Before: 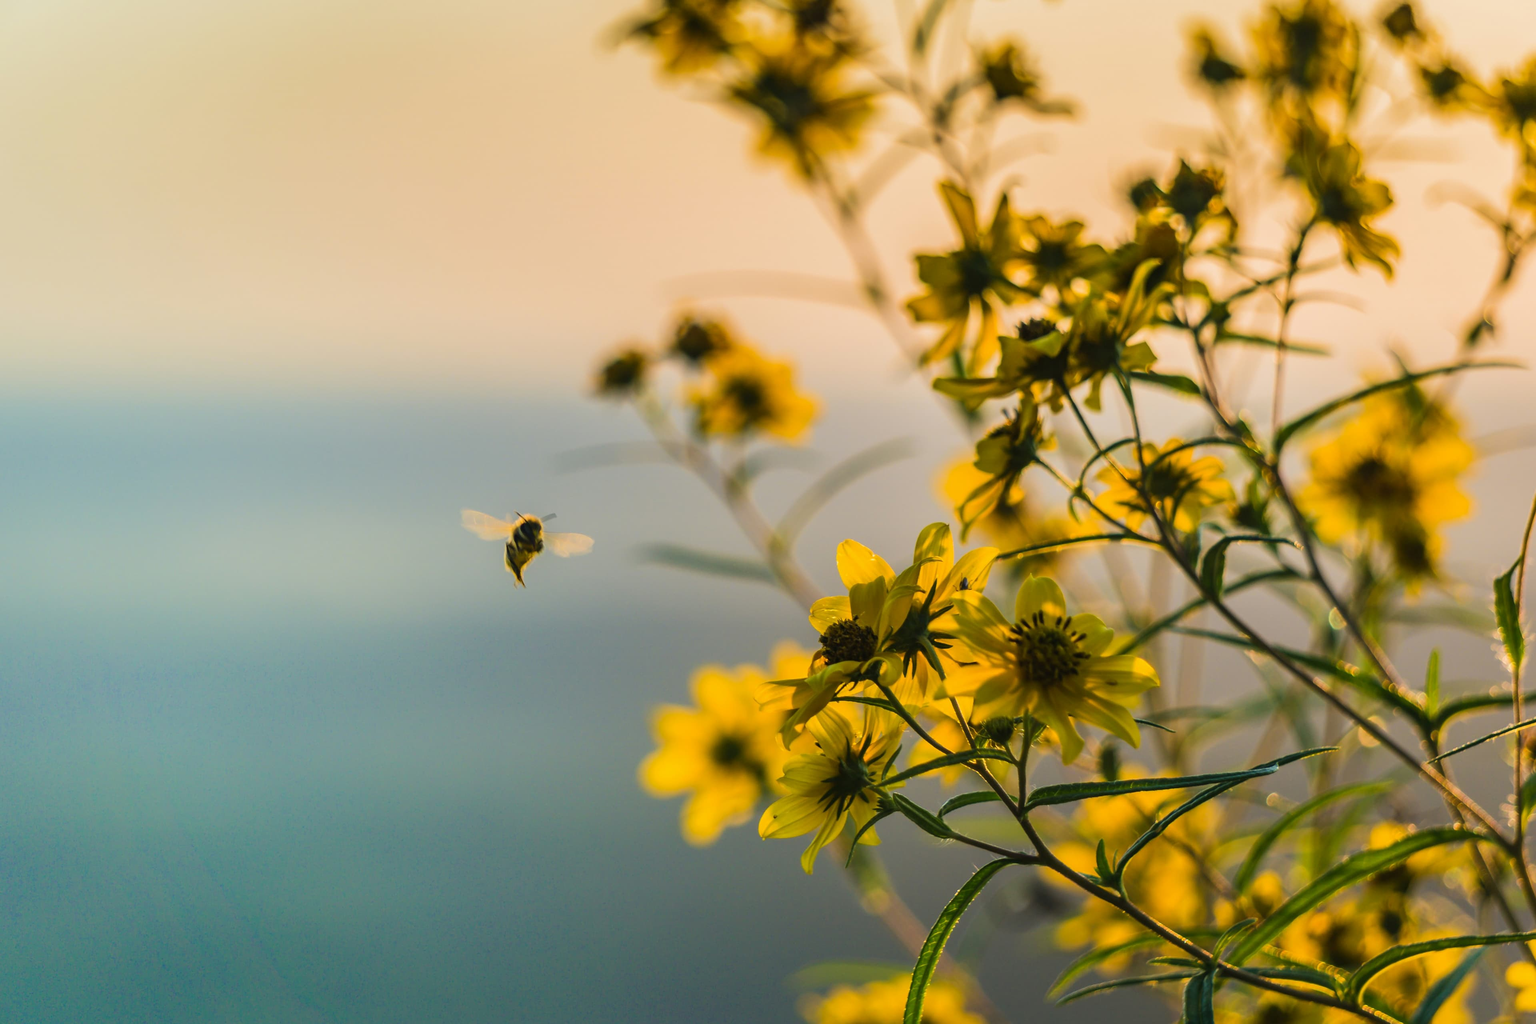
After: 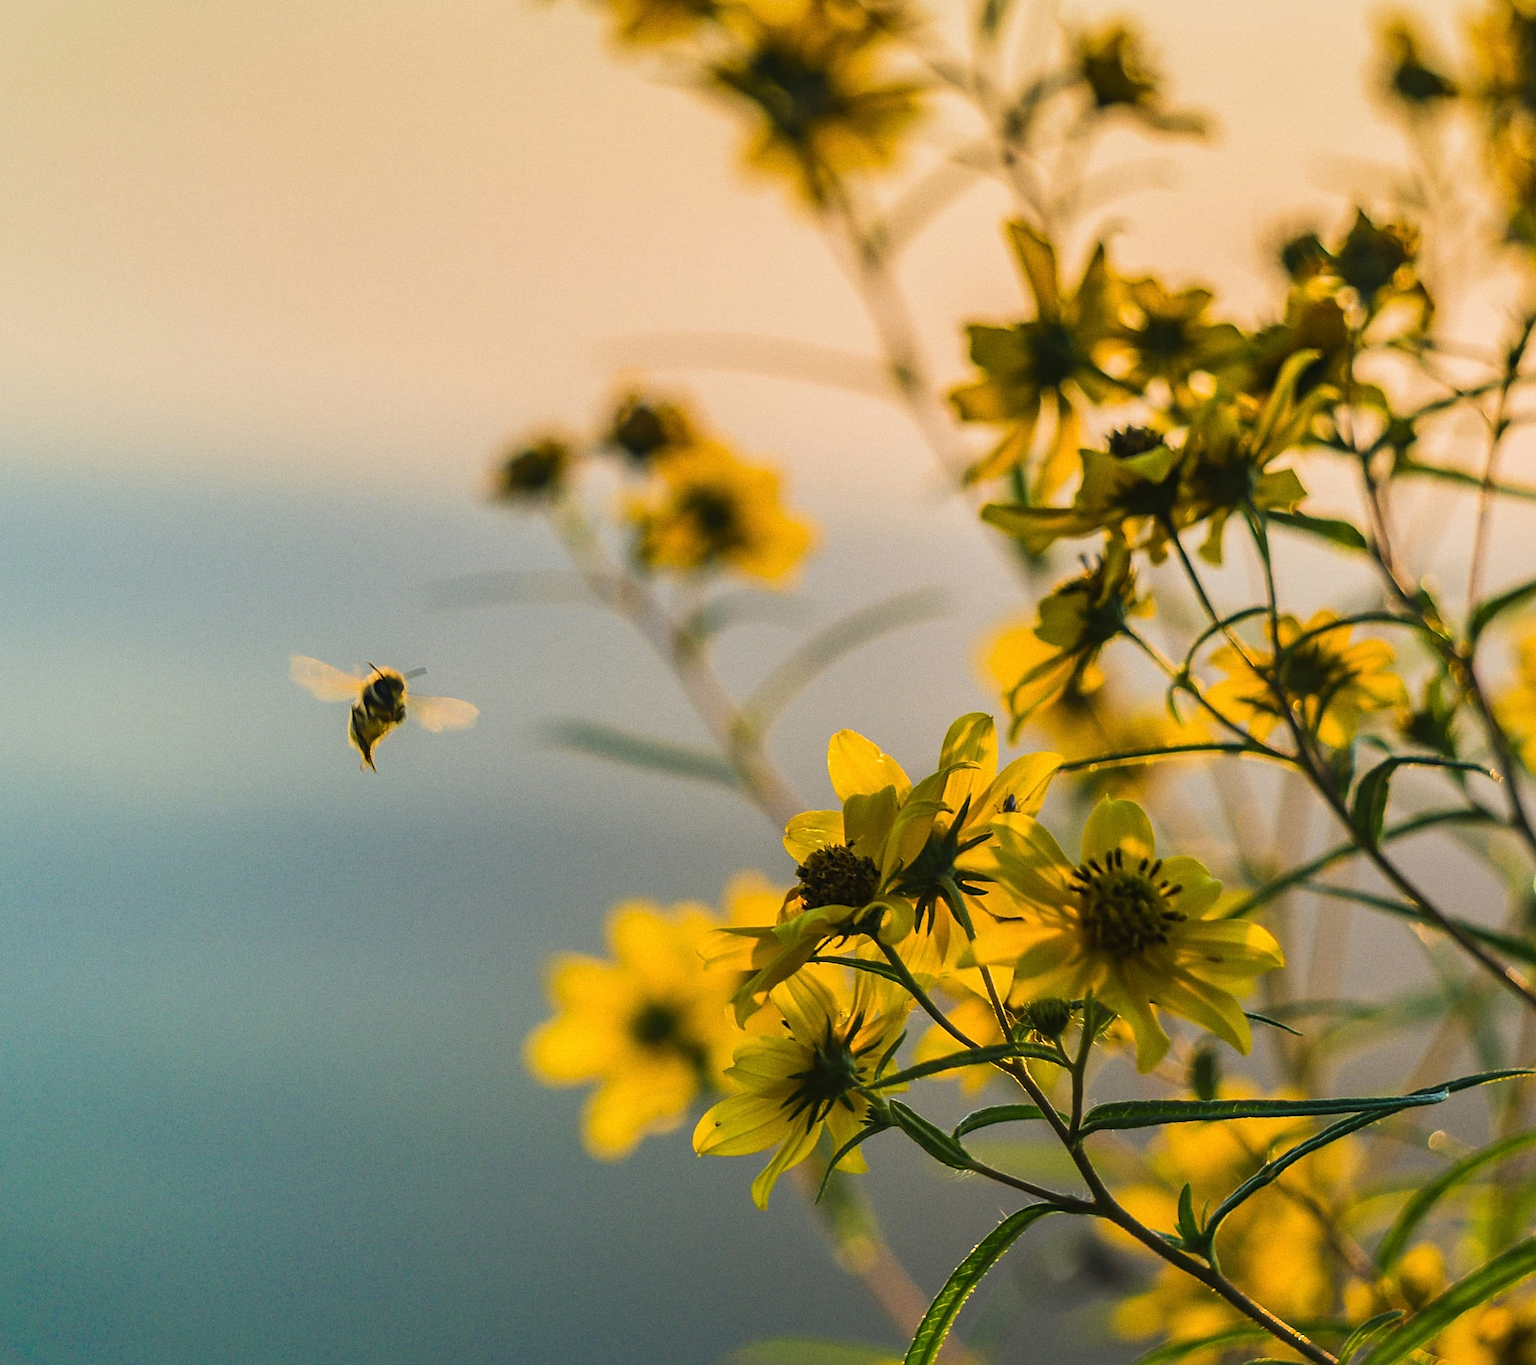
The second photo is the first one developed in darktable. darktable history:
crop and rotate: angle -3.27°, left 14.277%, top 0.028%, right 10.766%, bottom 0.028%
sharpen: on, module defaults
grain: coarseness 0.47 ISO
